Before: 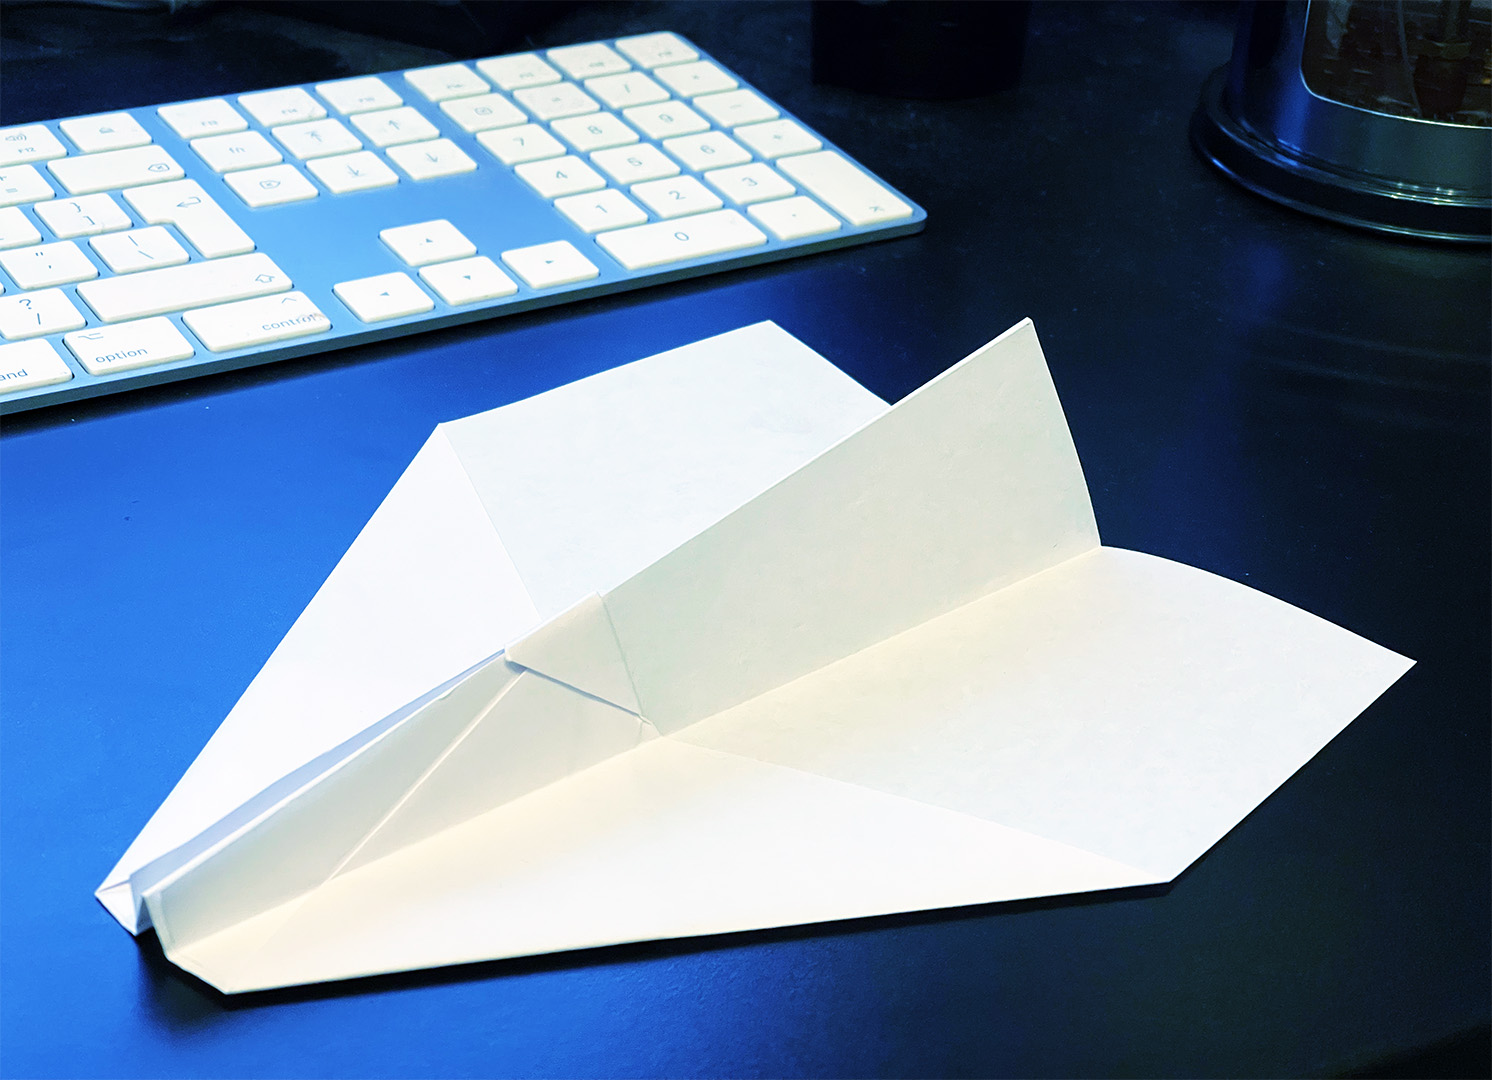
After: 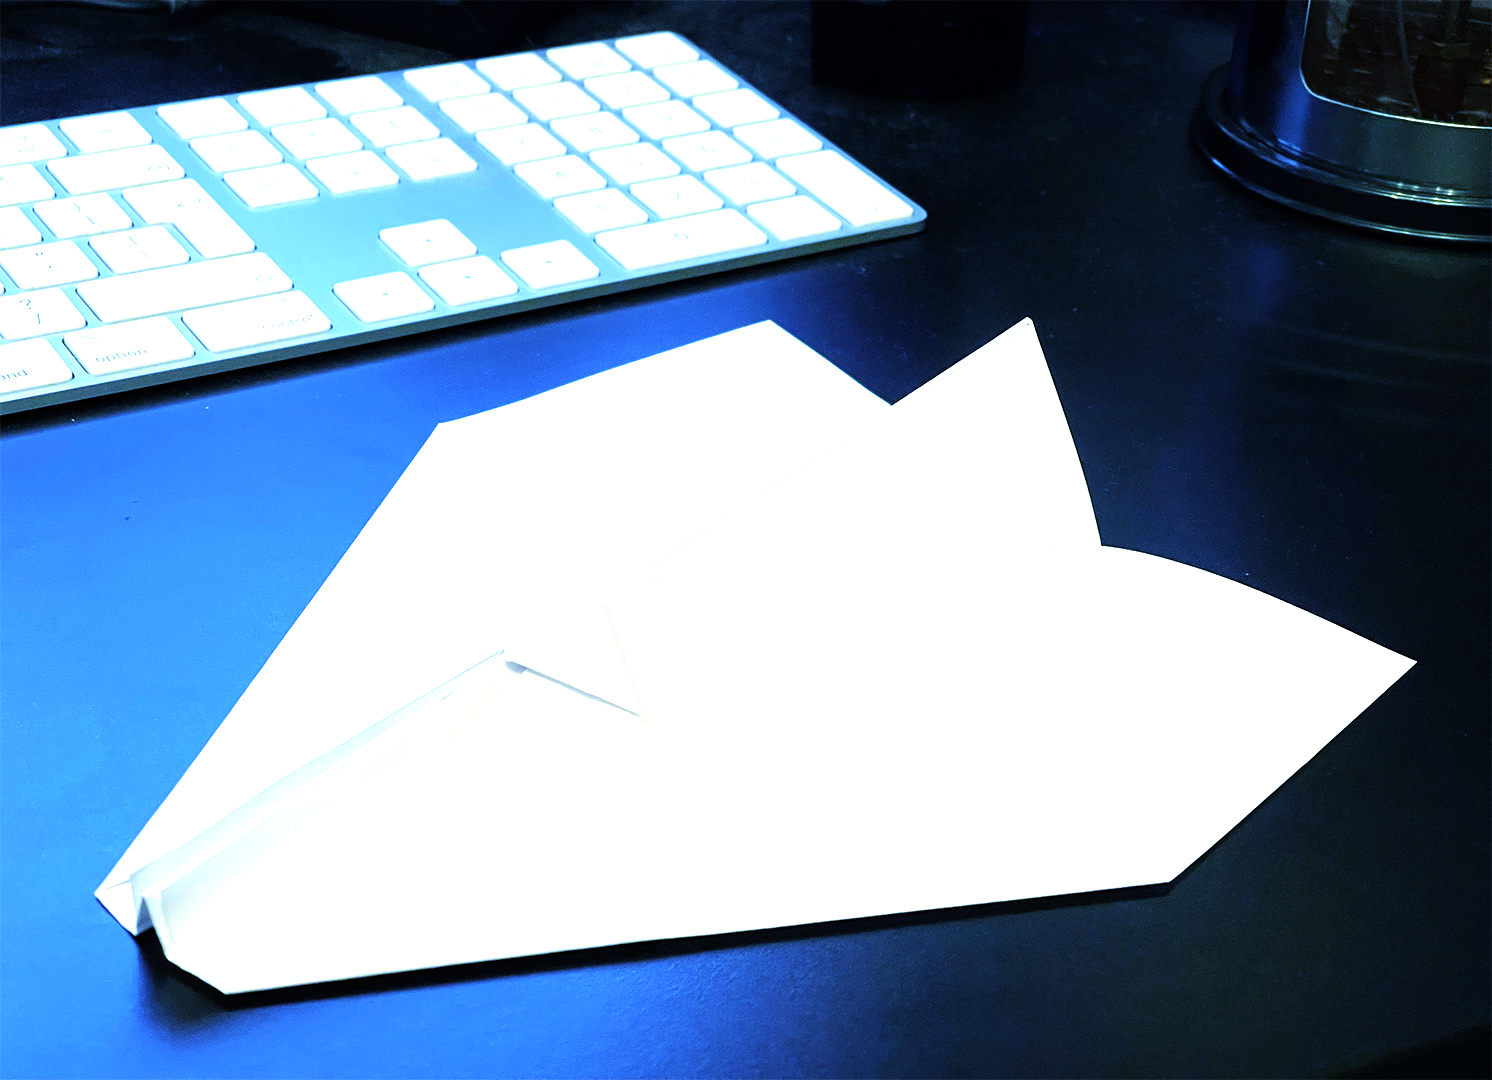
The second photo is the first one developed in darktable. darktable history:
tone equalizer: -8 EV -0.712 EV, -7 EV -0.699 EV, -6 EV -0.57 EV, -5 EV -0.388 EV, -3 EV 0.385 EV, -2 EV 0.6 EV, -1 EV 0.681 EV, +0 EV 0.724 EV
